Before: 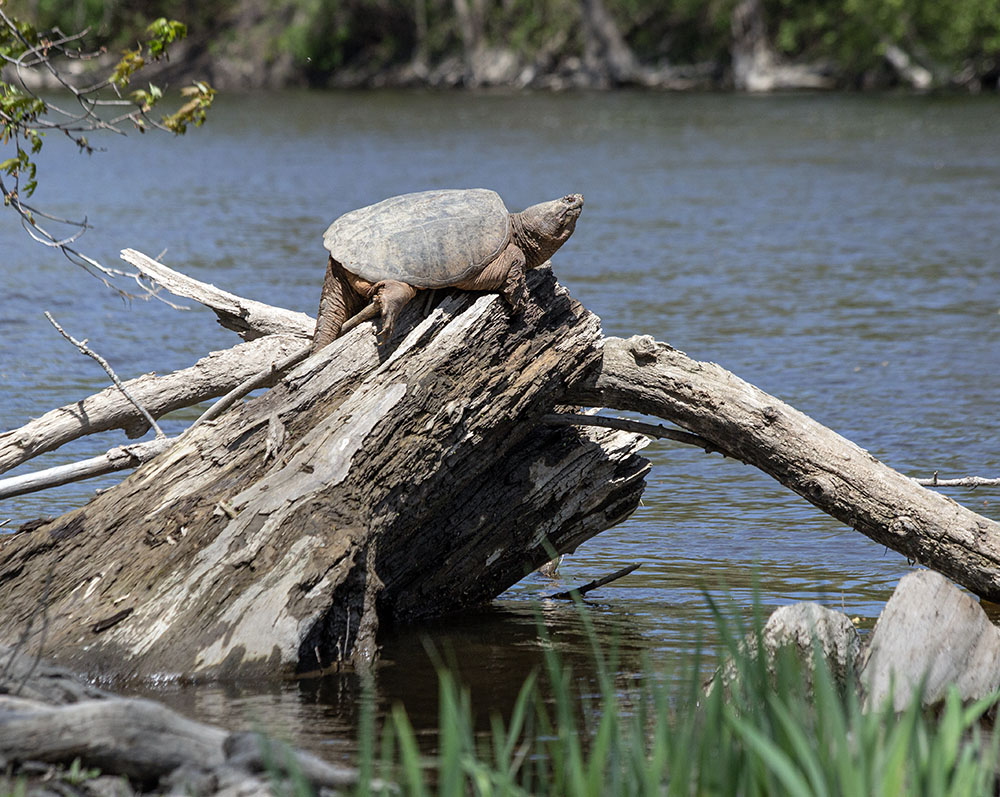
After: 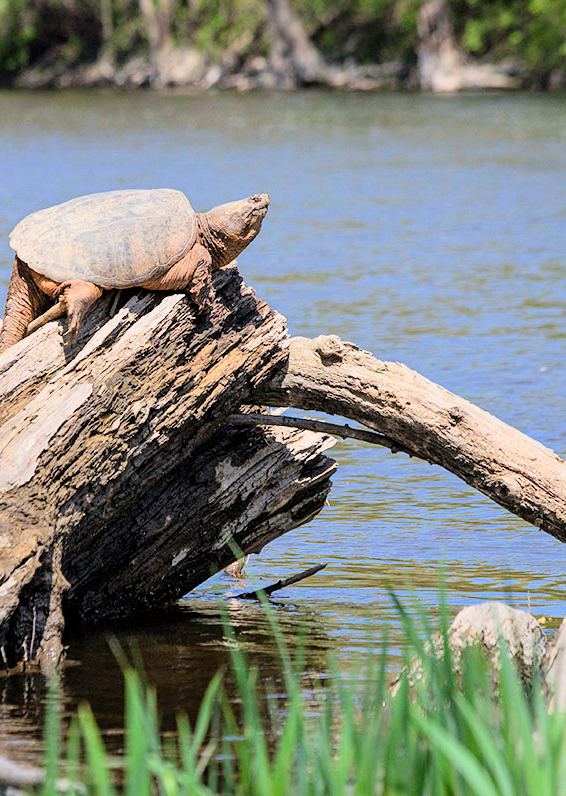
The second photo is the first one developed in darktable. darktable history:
color correction: highlights a* 3.22, highlights b* 1.93, saturation 1.19
crop: left 31.458%, top 0%, right 11.876%
color balance rgb: global vibrance 10%
exposure: black level correction 0, exposure 1.388 EV, compensate exposure bias true, compensate highlight preservation false
filmic rgb: black relative exposure -7.15 EV, white relative exposure 5.36 EV, hardness 3.02, color science v6 (2022)
